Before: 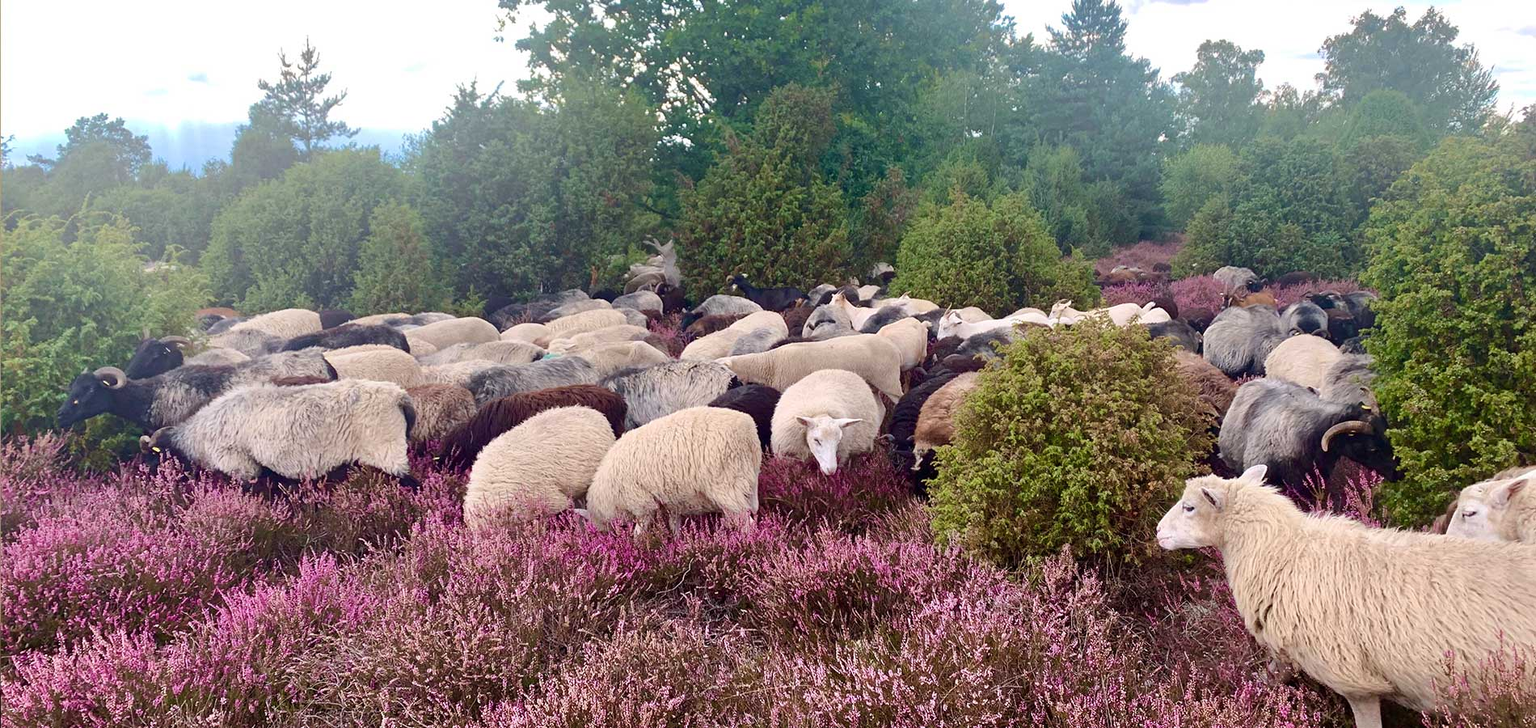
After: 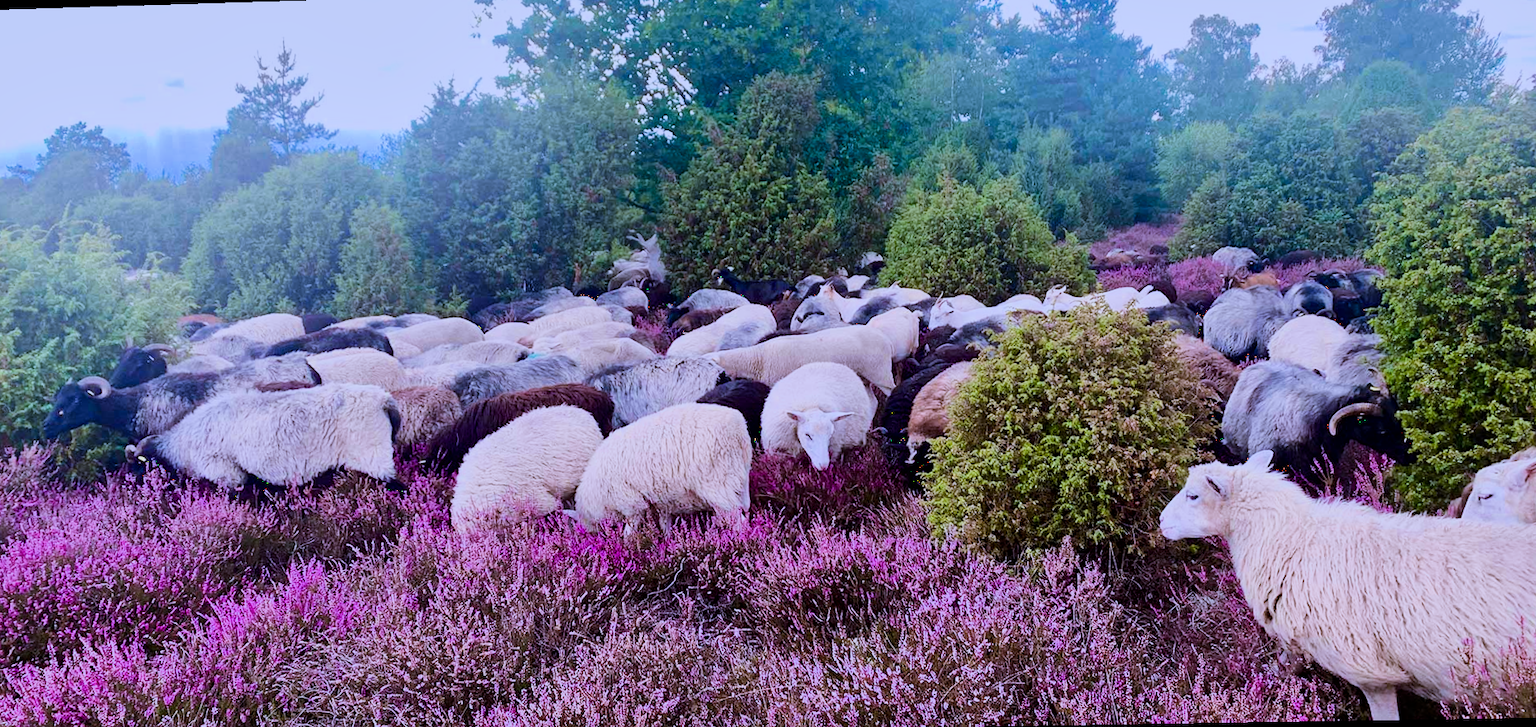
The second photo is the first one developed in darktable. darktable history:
white balance: red 0.931, blue 1.11
local contrast: mode bilateral grid, contrast 20, coarseness 50, detail 120%, midtone range 0.2
color calibration: output R [0.999, 0.026, -0.11, 0], output G [-0.019, 1.037, -0.099, 0], output B [0.022, -0.023, 0.902, 0], illuminant custom, x 0.367, y 0.392, temperature 4437.75 K, clip negative RGB from gamut false
filmic rgb: black relative exposure -7.5 EV, white relative exposure 5 EV, hardness 3.31, contrast 1.3, contrast in shadows safe
exposure: exposure 0.207 EV, compensate highlight preservation false
color balance rgb: perceptual saturation grading › global saturation 25%, global vibrance 10%
rotate and perspective: rotation -1.32°, lens shift (horizontal) -0.031, crop left 0.015, crop right 0.985, crop top 0.047, crop bottom 0.982
